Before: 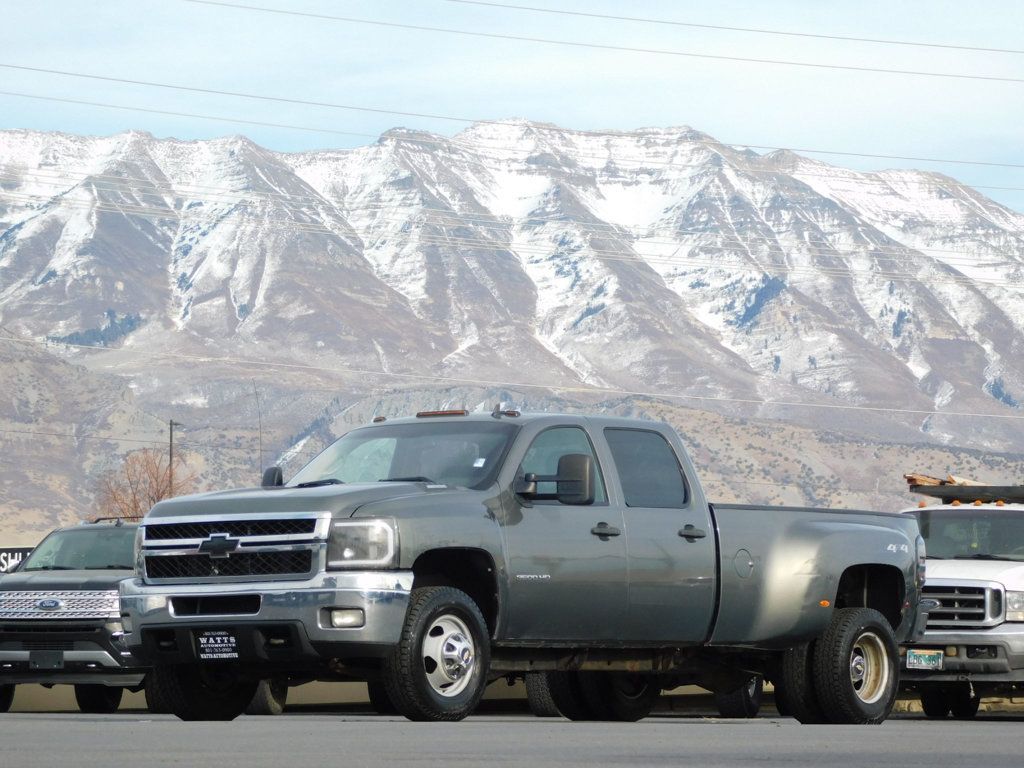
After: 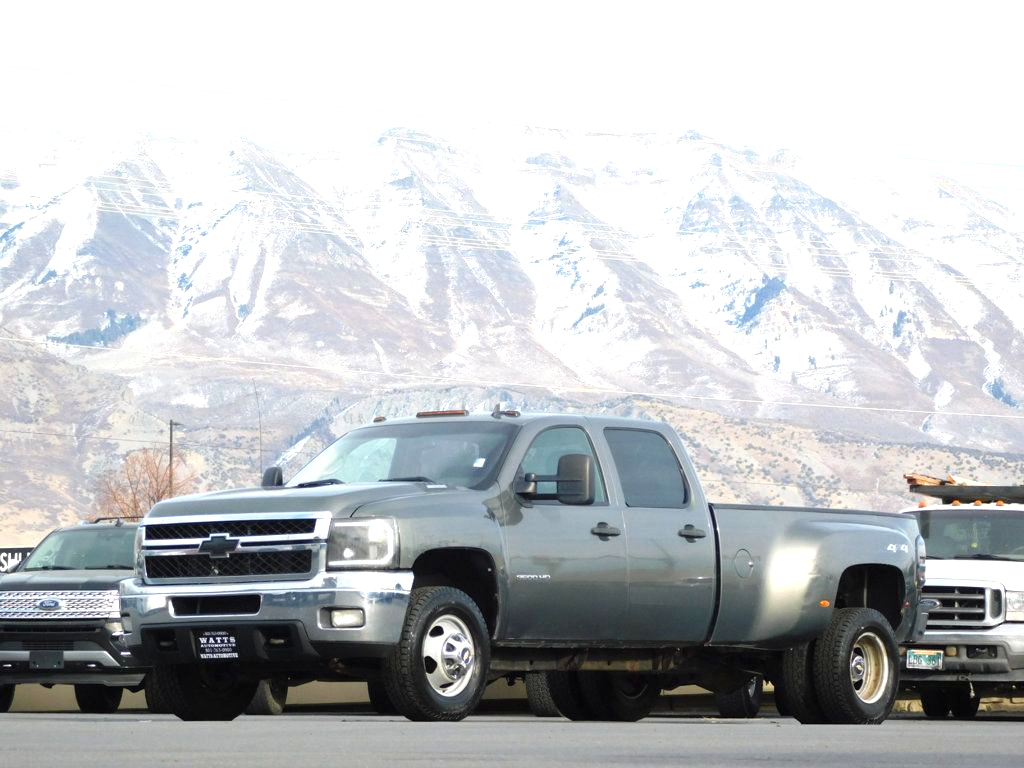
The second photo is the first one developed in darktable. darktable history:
tone equalizer: -8 EV -0.767 EV, -7 EV -0.717 EV, -6 EV -0.634 EV, -5 EV -0.38 EV, -3 EV 0.373 EV, -2 EV 0.6 EV, -1 EV 0.678 EV, +0 EV 0.757 EV, smoothing diameter 24.9%, edges refinement/feathering 10.87, preserve details guided filter
